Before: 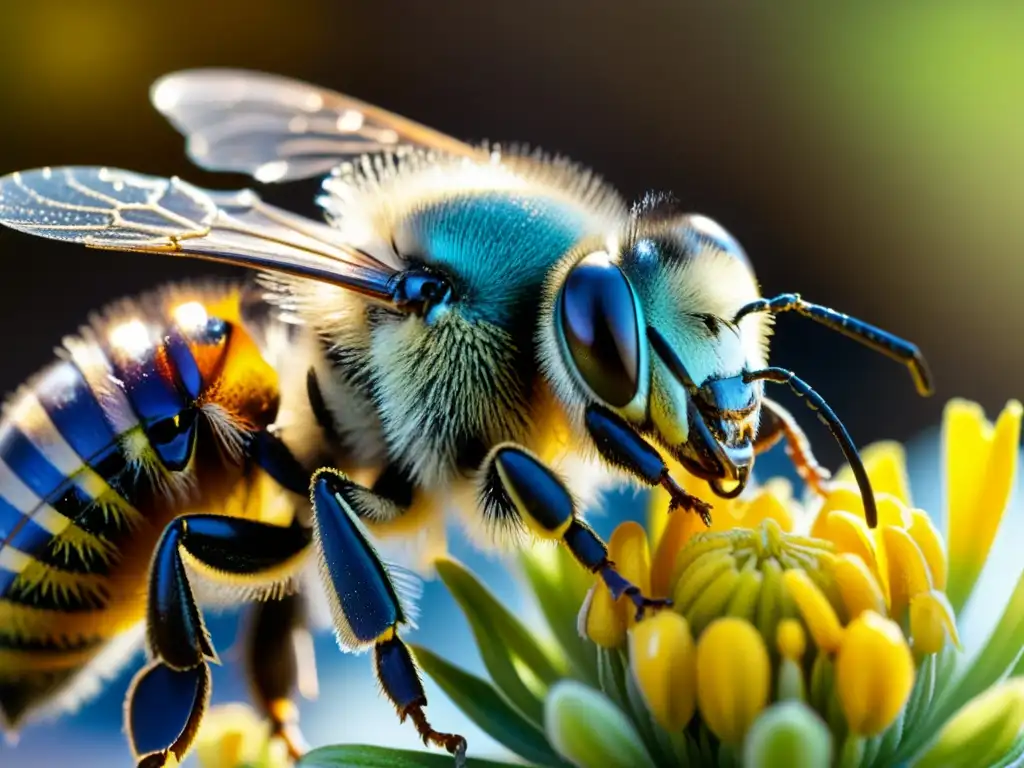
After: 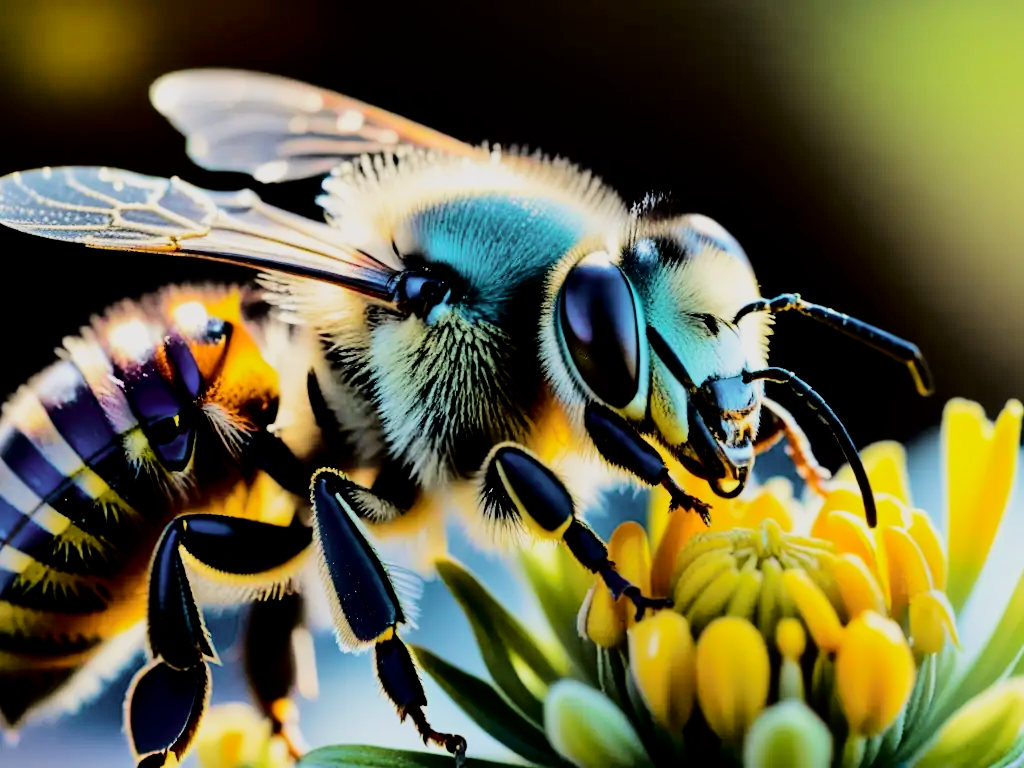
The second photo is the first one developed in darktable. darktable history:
tone curve: curves: ch0 [(0.003, 0) (0.066, 0.017) (0.163, 0.09) (0.264, 0.238) (0.395, 0.421) (0.517, 0.575) (0.633, 0.687) (0.791, 0.814) (1, 1)]; ch1 [(0, 0) (0.149, 0.17) (0.327, 0.339) (0.39, 0.403) (0.456, 0.463) (0.501, 0.502) (0.512, 0.507) (0.53, 0.533) (0.575, 0.592) (0.671, 0.655) (0.729, 0.679) (1, 1)]; ch2 [(0, 0) (0.337, 0.382) (0.464, 0.47) (0.501, 0.502) (0.527, 0.532) (0.563, 0.555) (0.615, 0.61) (0.663, 0.68) (1, 1)], color space Lab, independent channels, preserve colors none
filmic rgb: black relative exposure -5 EV, hardness 2.88, contrast 1.3
velvia: on, module defaults
